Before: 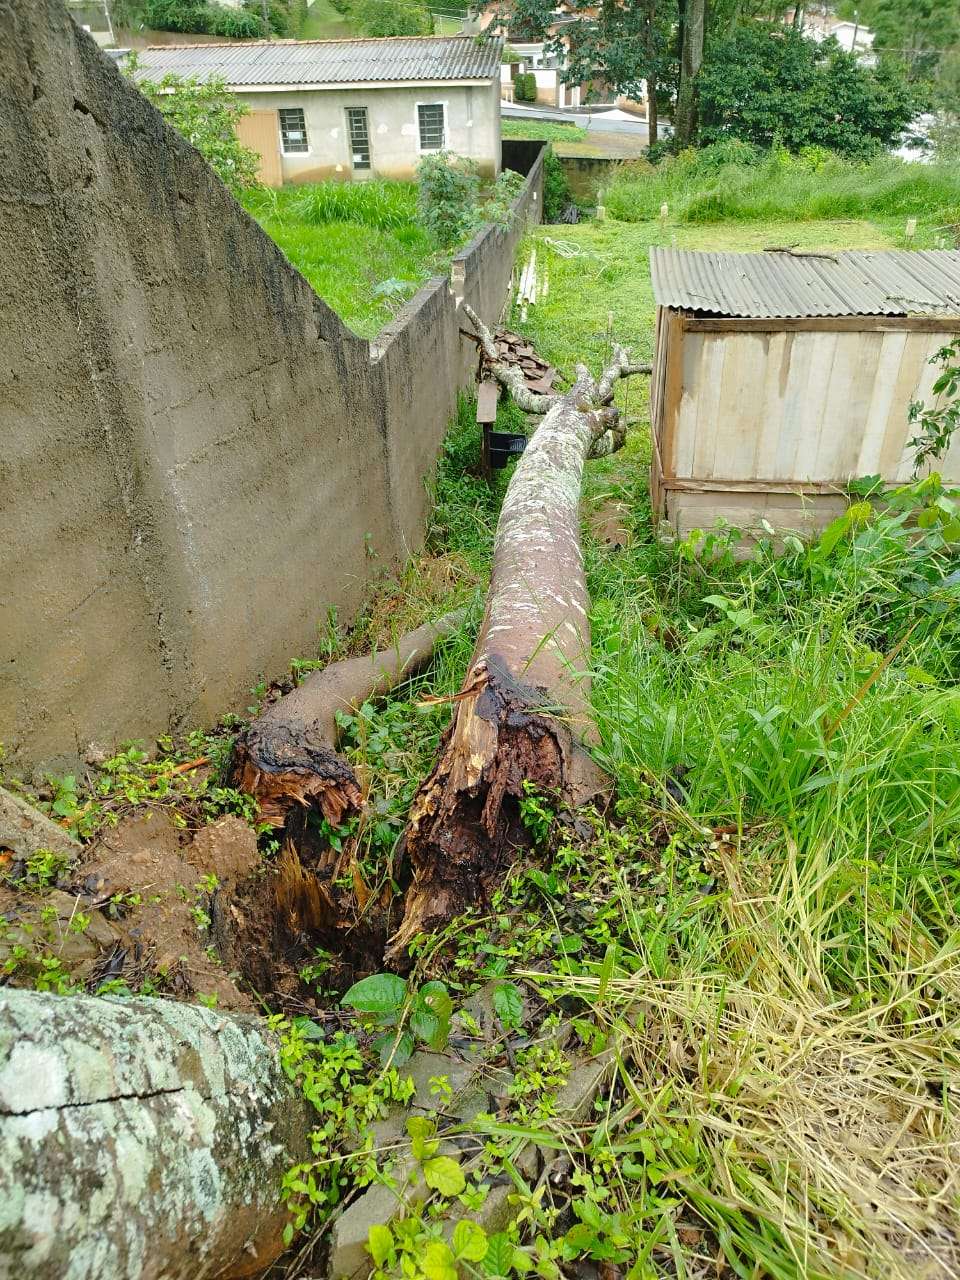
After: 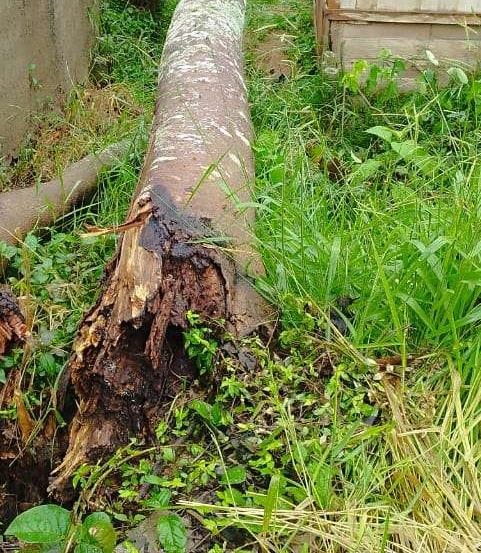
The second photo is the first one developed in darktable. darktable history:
crop: left 35.06%, top 36.681%, right 14.797%, bottom 20.07%
